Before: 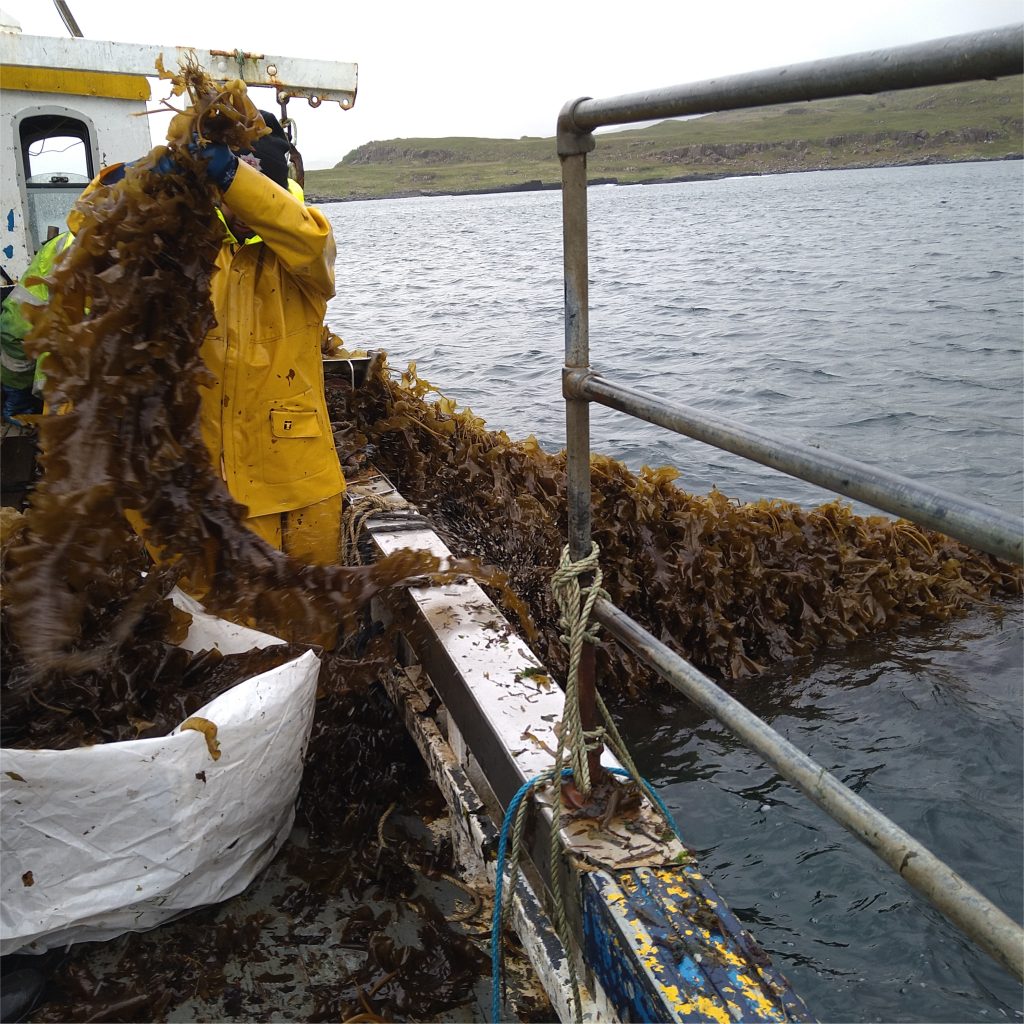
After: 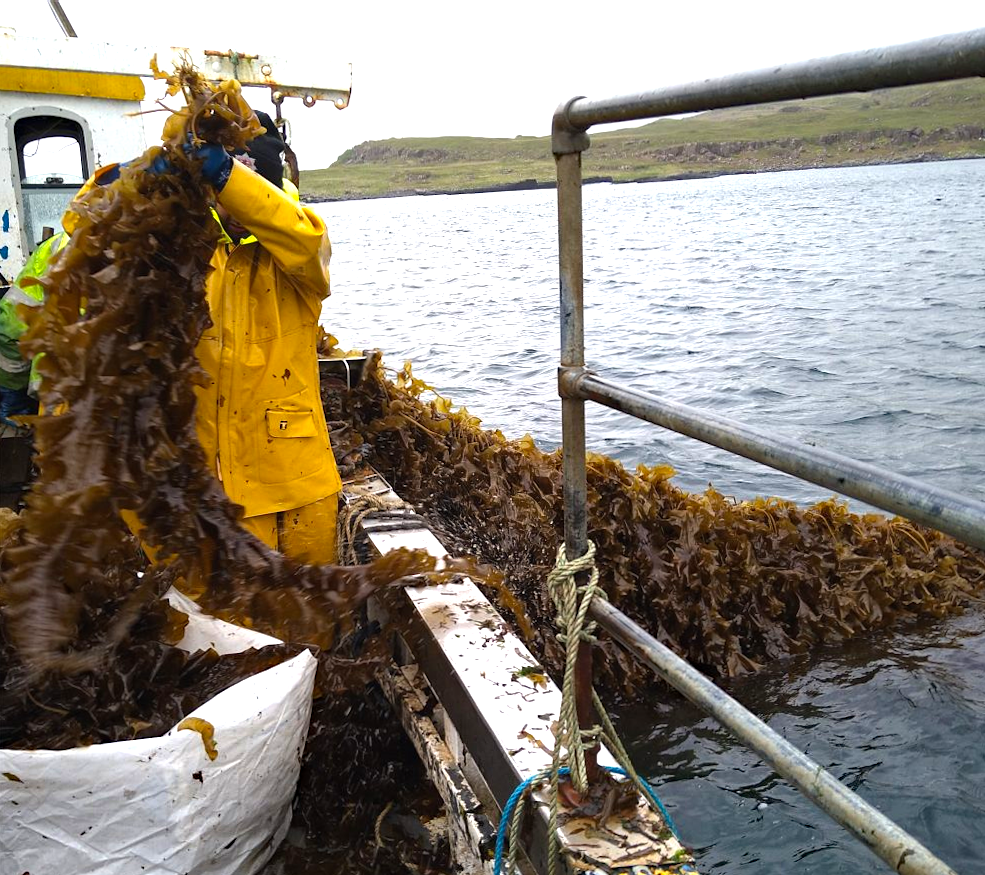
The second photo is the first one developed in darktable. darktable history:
haze removal: compatibility mode true, adaptive false
color balance: contrast 8.5%, output saturation 105%
crop and rotate: angle 0.2°, left 0.275%, right 3.127%, bottom 14.18%
exposure: exposure 0.6 EV, compensate highlight preservation false
